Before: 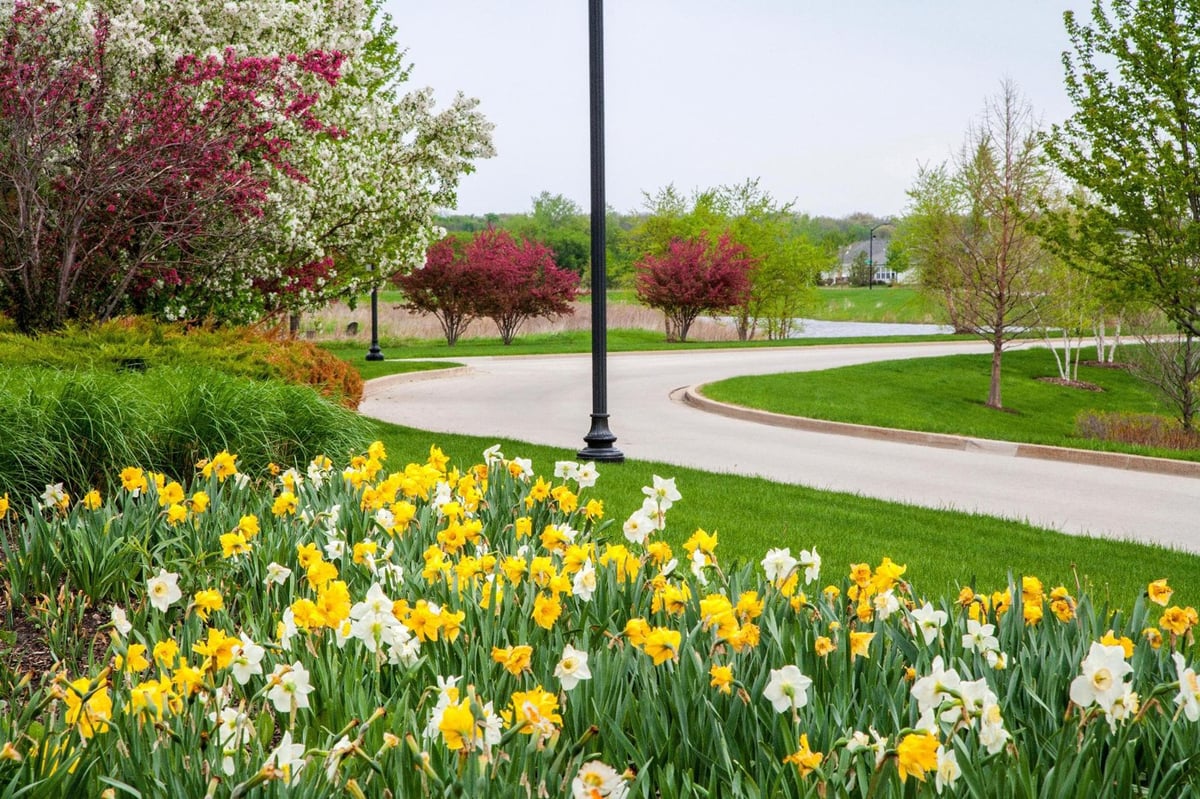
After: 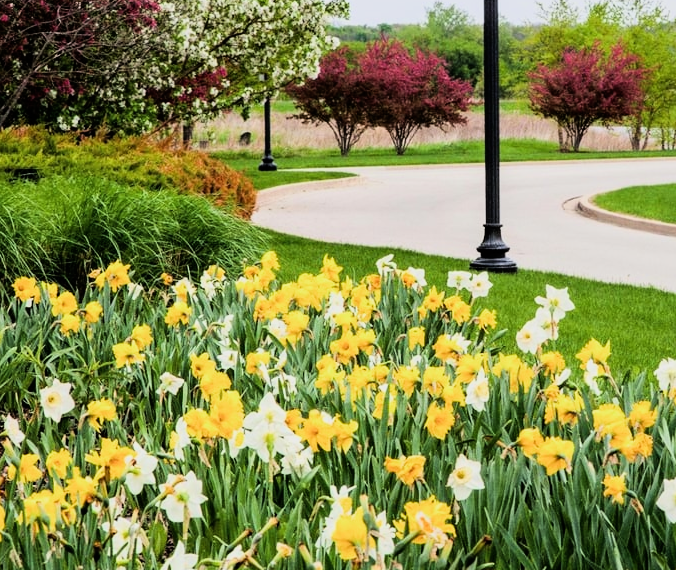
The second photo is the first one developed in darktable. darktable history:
filmic rgb: black relative exposure -11.88 EV, white relative exposure 5.43 EV, threshold 3 EV, hardness 4.49, latitude 50%, contrast 1.14, color science v5 (2021), contrast in shadows safe, contrast in highlights safe, enable highlight reconstruction true
crop: left 8.966%, top 23.852%, right 34.699%, bottom 4.703%
tone equalizer: -8 EV -0.417 EV, -7 EV -0.389 EV, -6 EV -0.333 EV, -5 EV -0.222 EV, -3 EV 0.222 EV, -2 EV 0.333 EV, -1 EV 0.389 EV, +0 EV 0.417 EV, edges refinement/feathering 500, mask exposure compensation -1.57 EV, preserve details no
